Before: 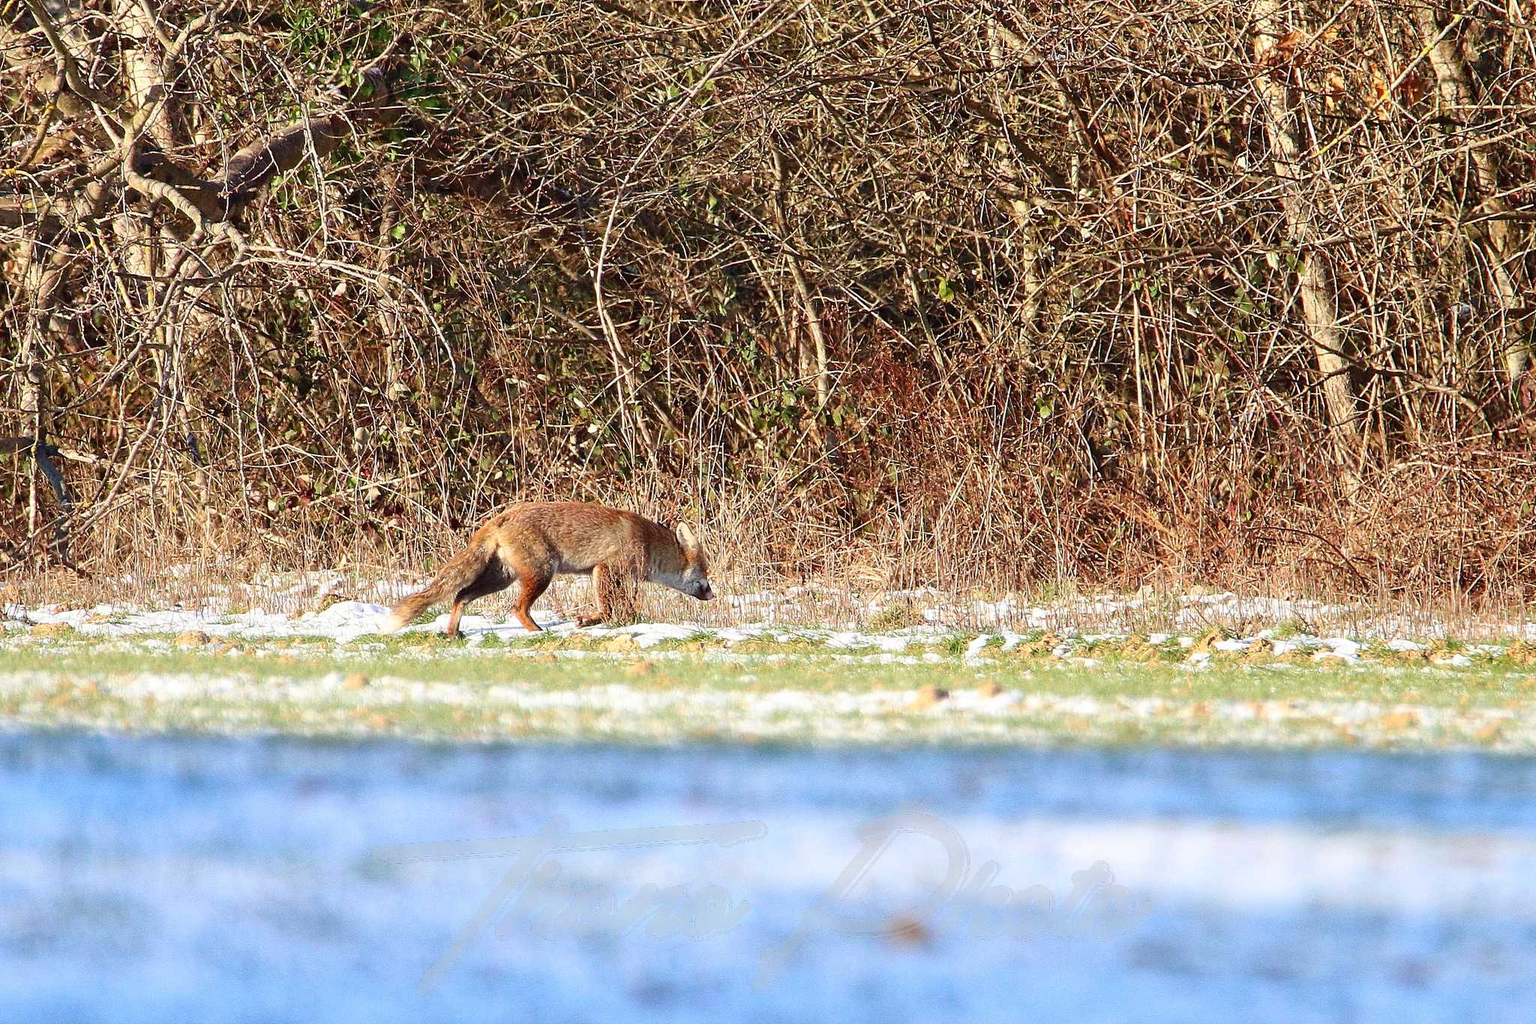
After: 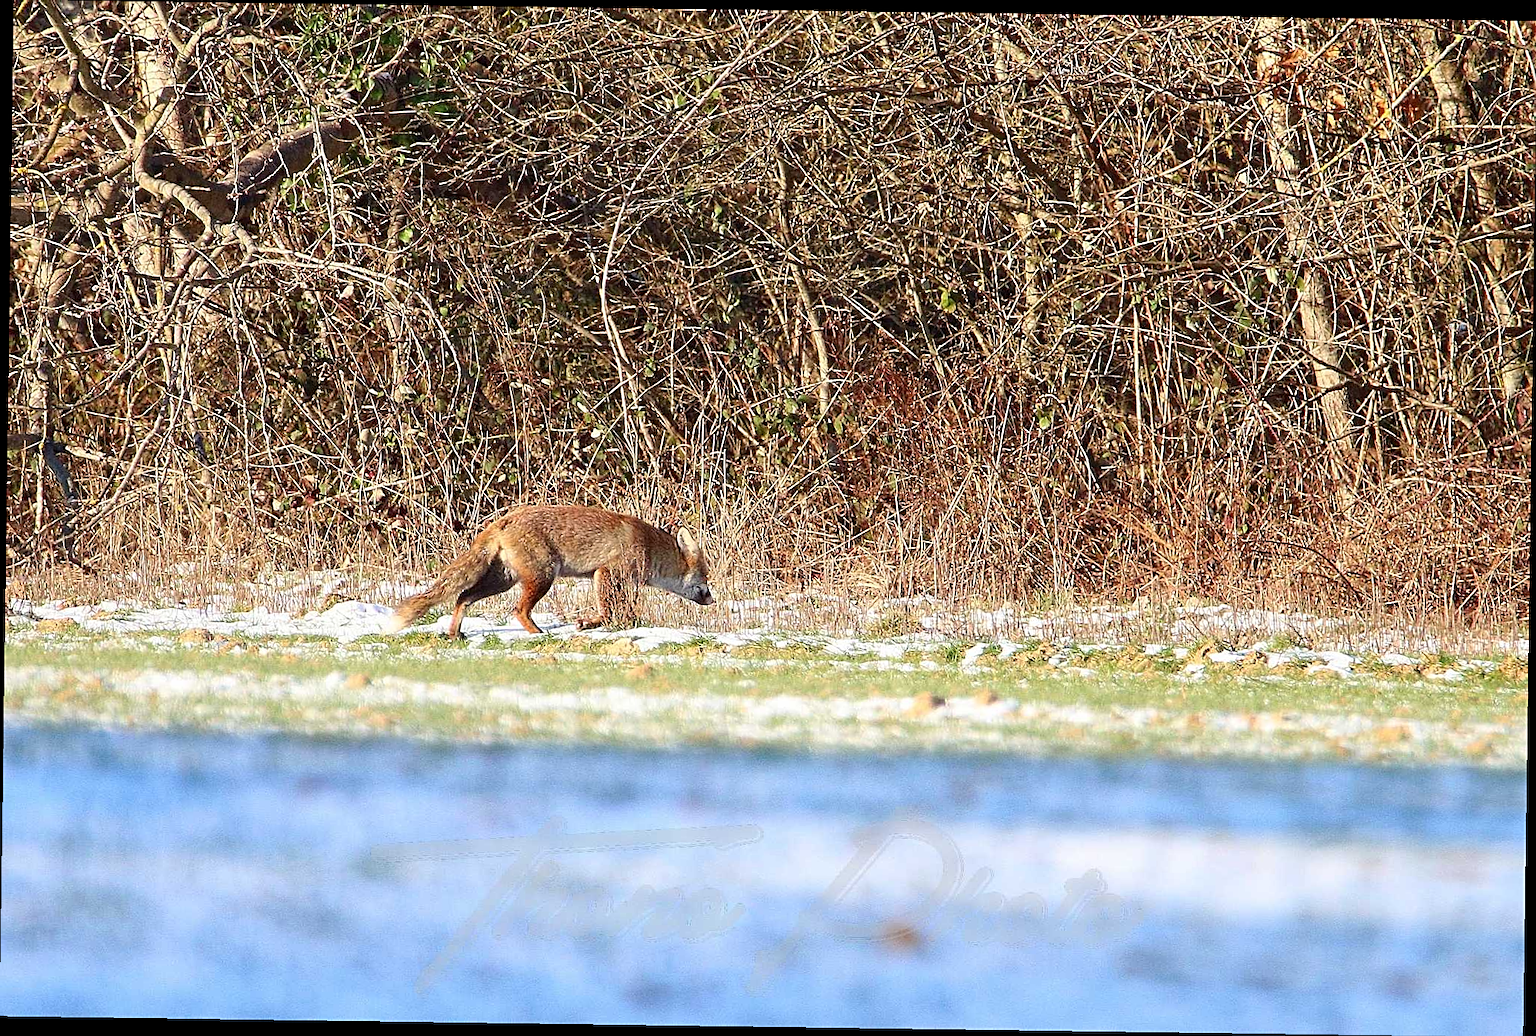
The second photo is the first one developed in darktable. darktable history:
rotate and perspective: rotation 0.8°, automatic cropping off
sharpen: on, module defaults
